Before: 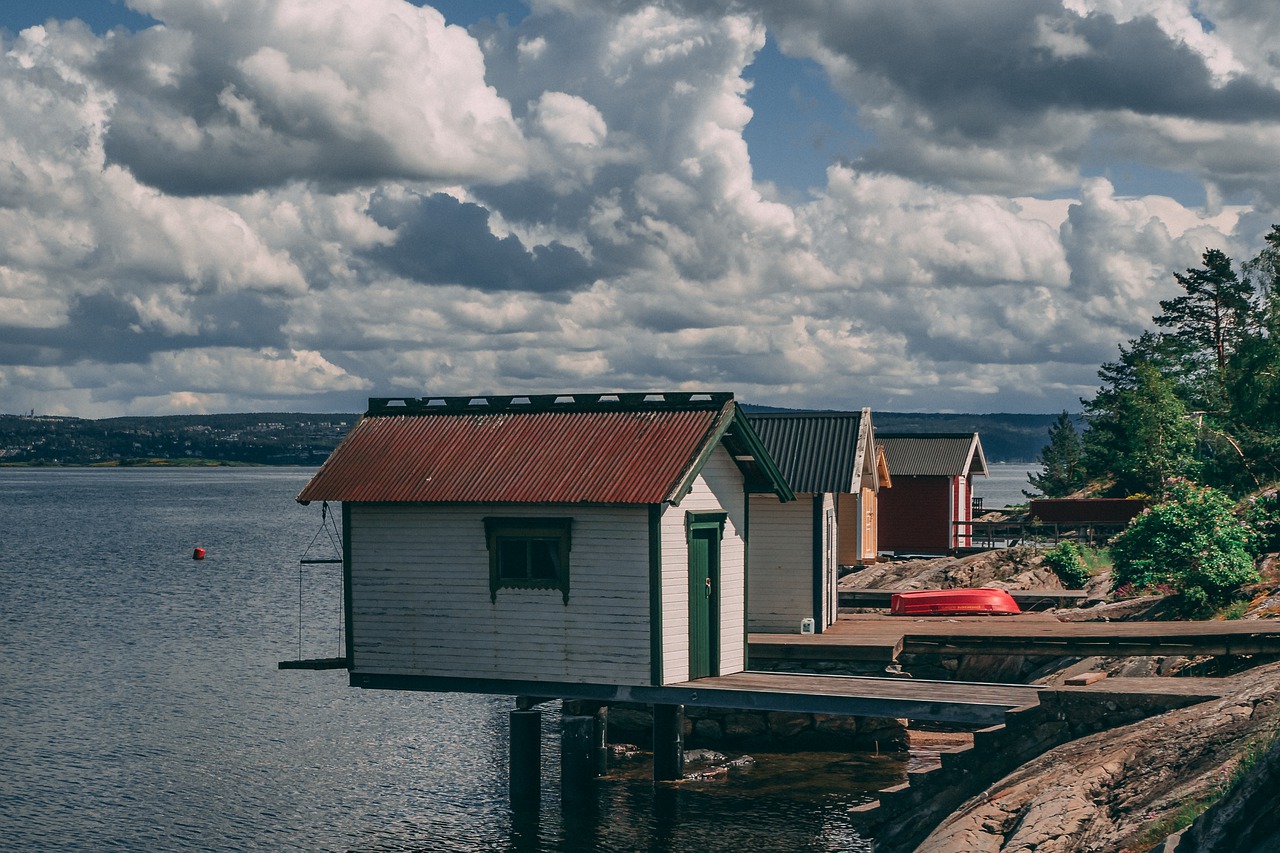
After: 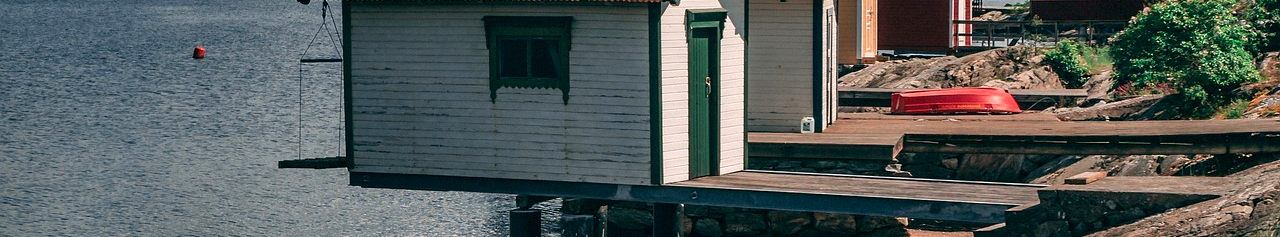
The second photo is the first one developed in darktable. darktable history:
exposure: black level correction 0.004, exposure 0.412 EV, compensate highlight preservation false
crop and rotate: top 58.959%, bottom 13.248%
